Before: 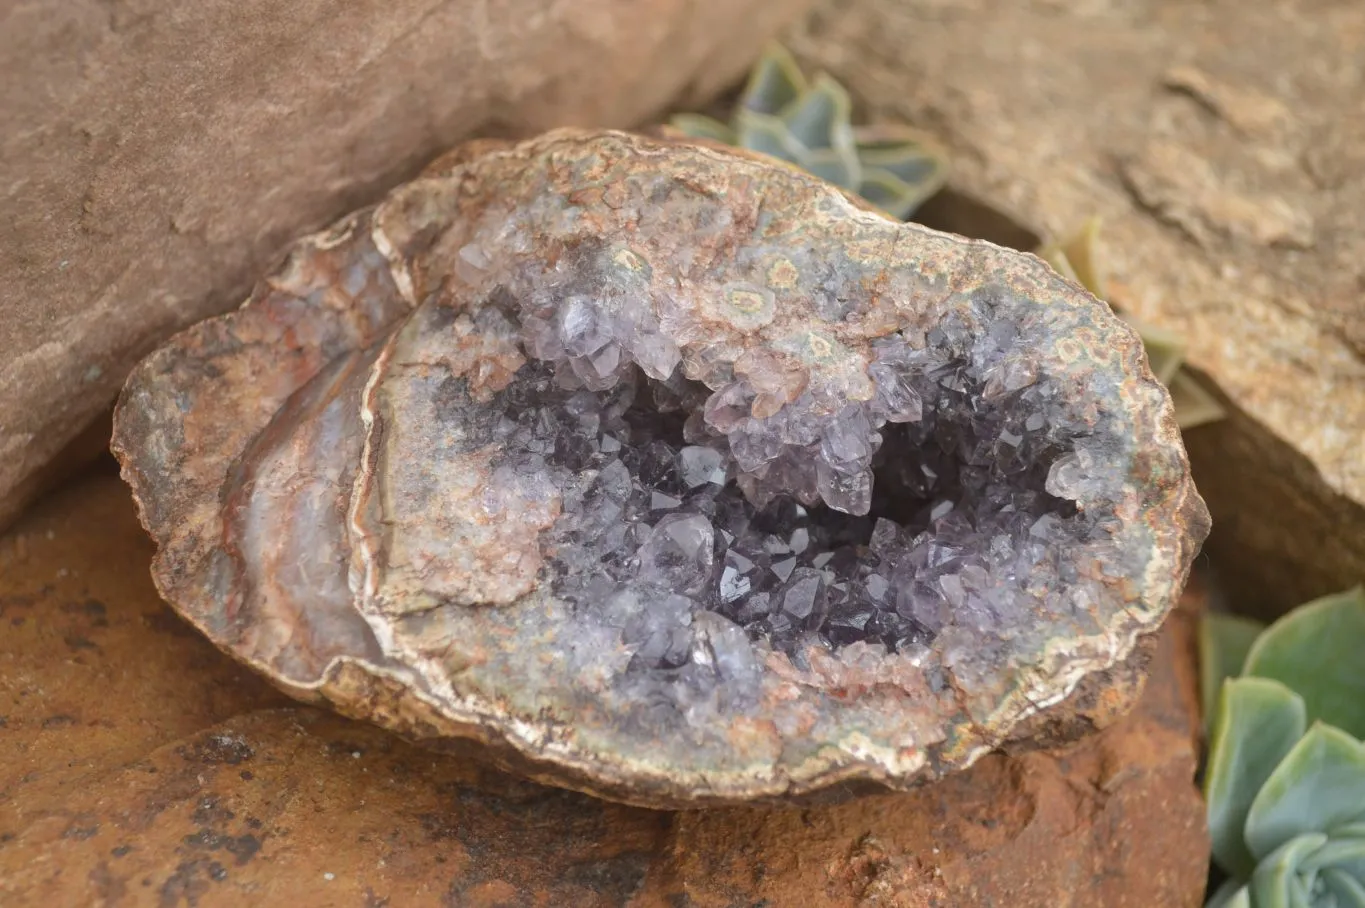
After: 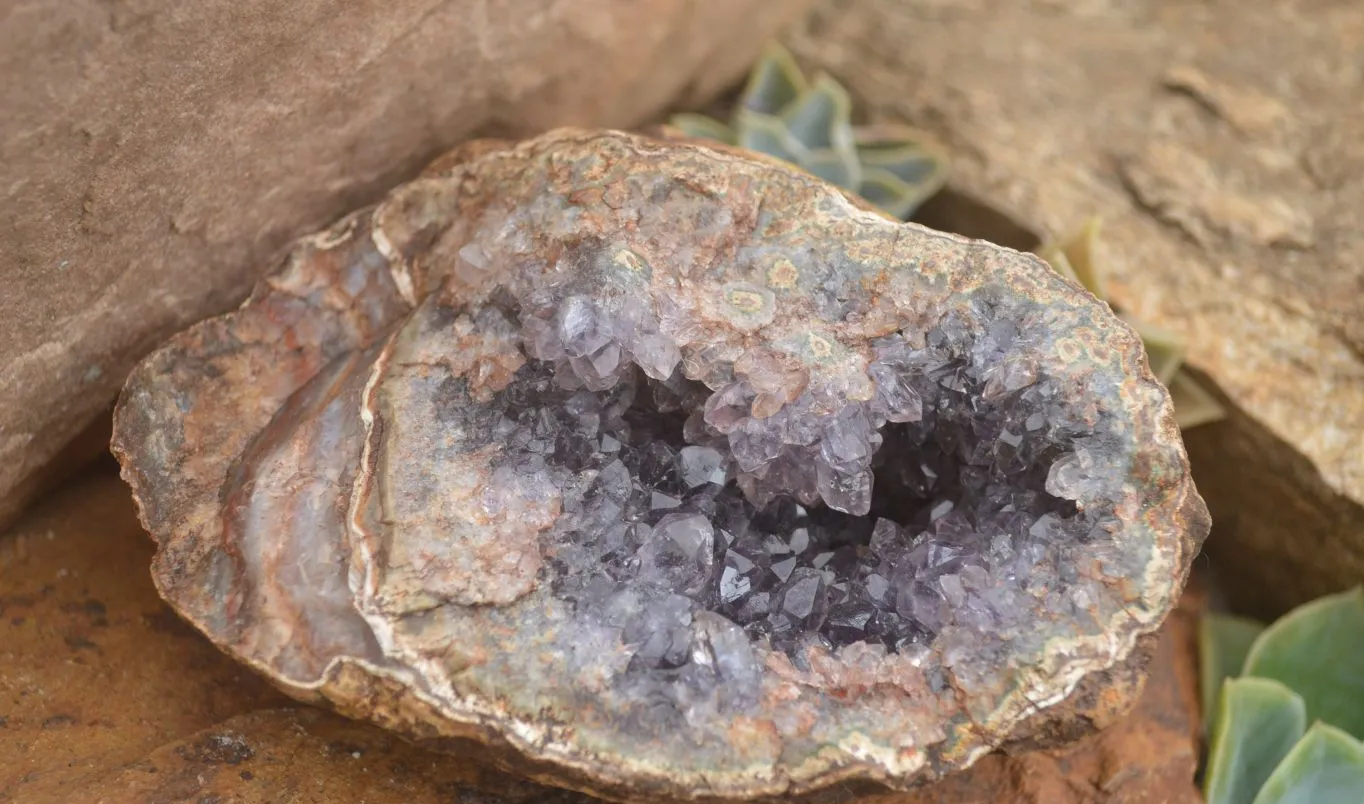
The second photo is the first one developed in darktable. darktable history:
crop and rotate: top 0%, bottom 11.371%
